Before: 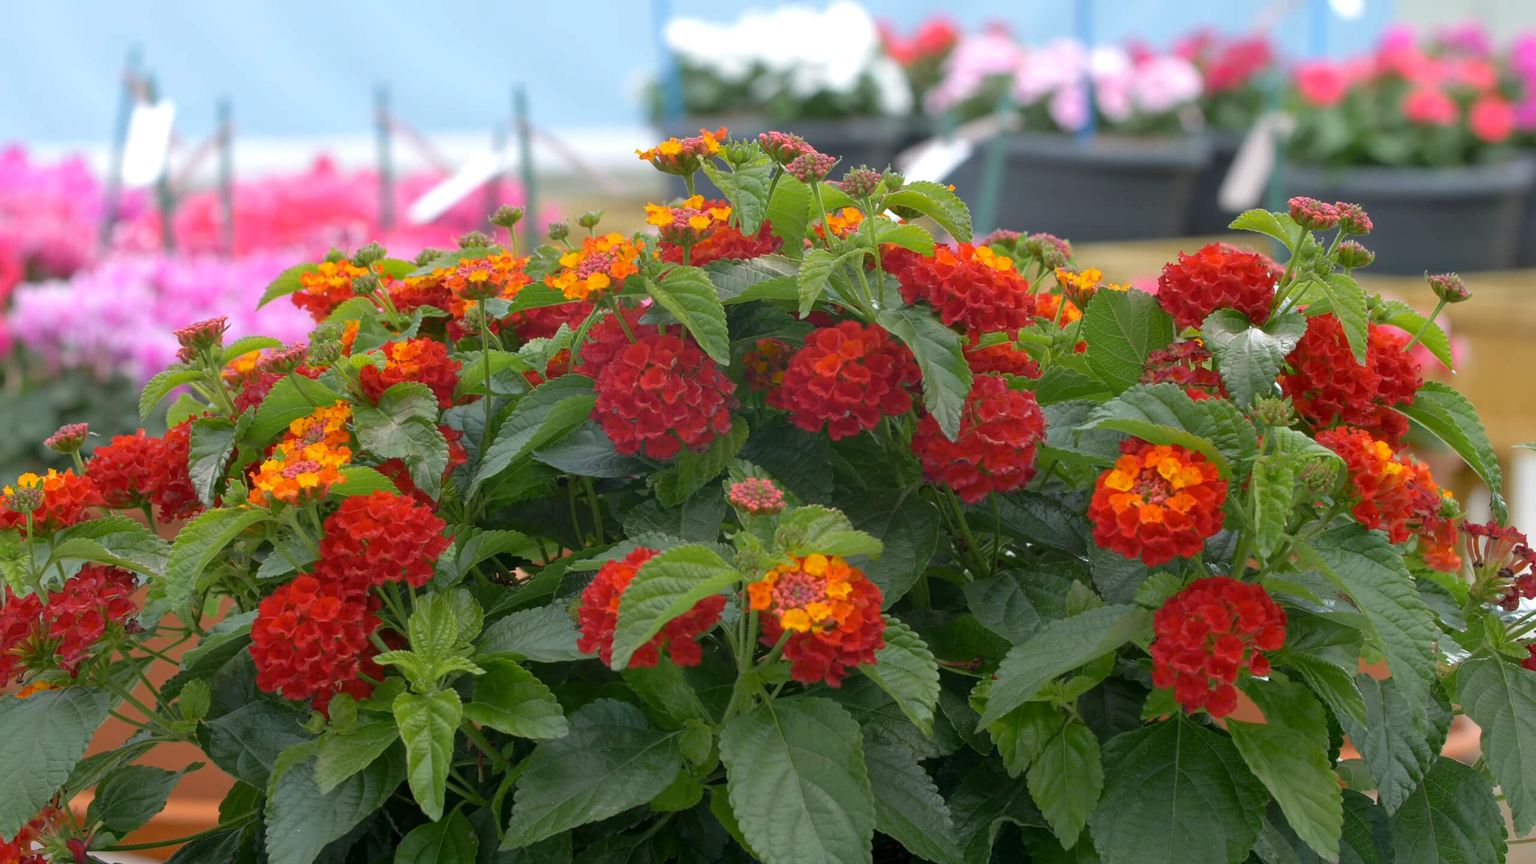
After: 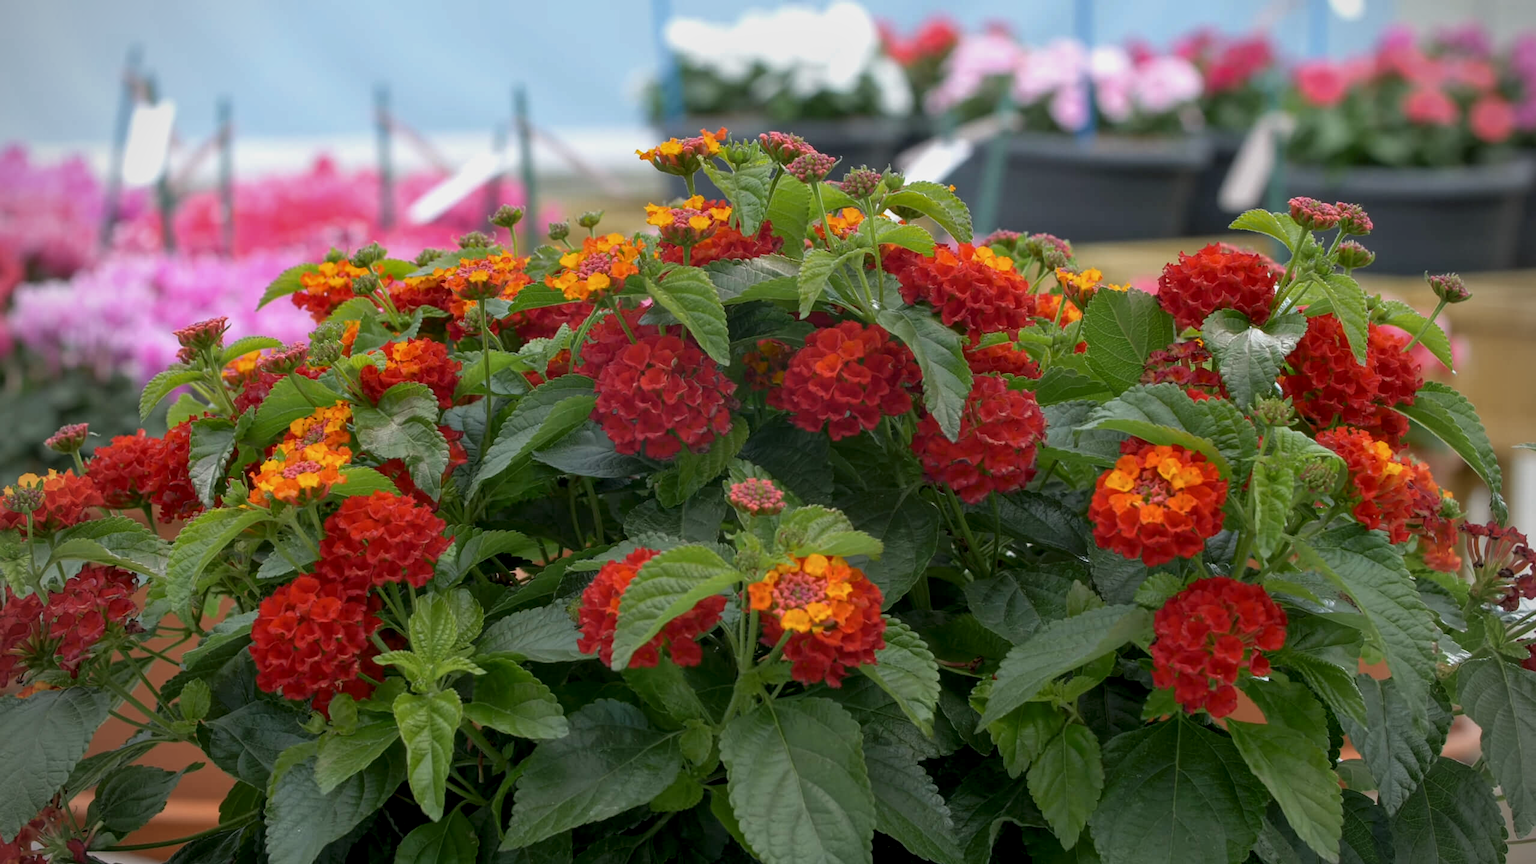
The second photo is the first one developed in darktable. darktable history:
tone equalizer: -8 EV 0.06 EV, smoothing diameter 25%, edges refinement/feathering 10, preserve details guided filter
local contrast: detail 130%
vignetting: on, module defaults
exposure: exposure -0.36 EV, compensate highlight preservation false
